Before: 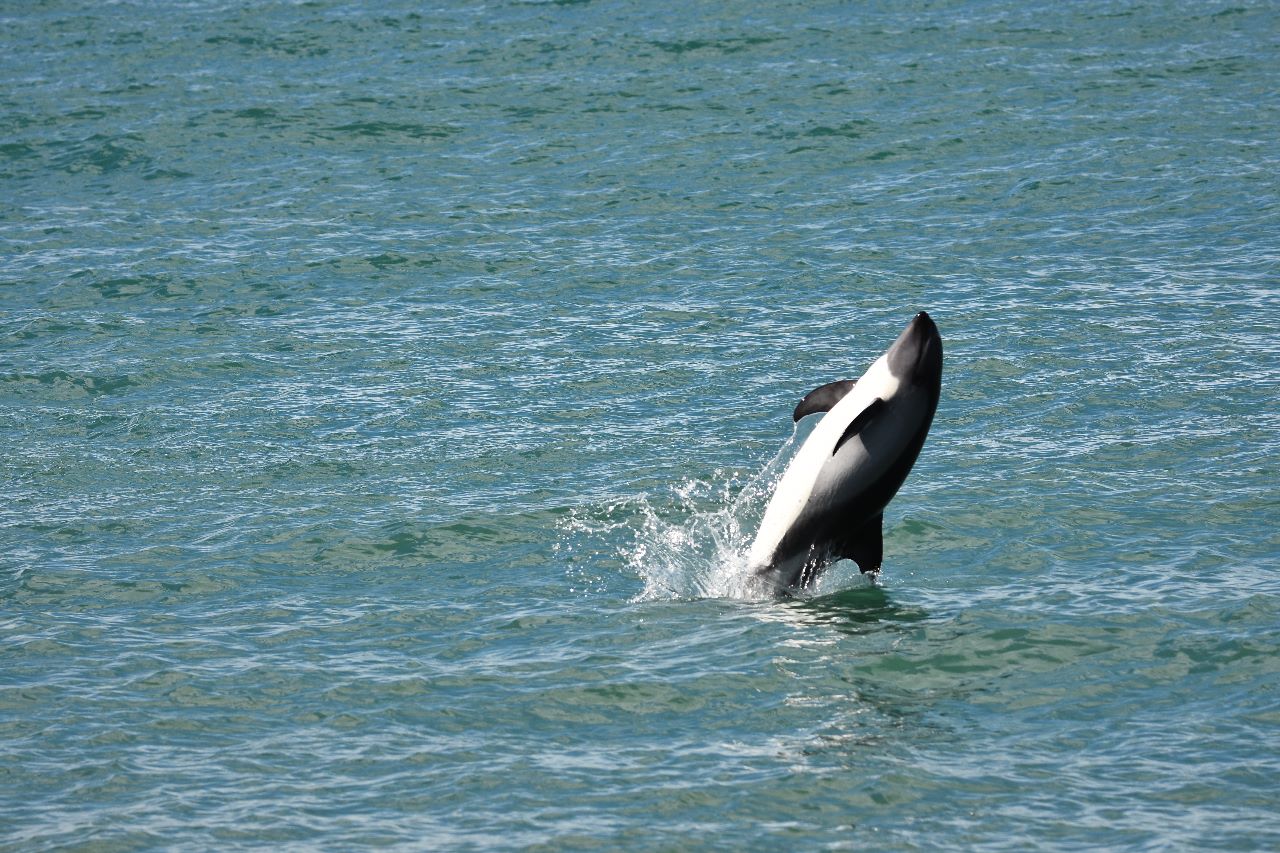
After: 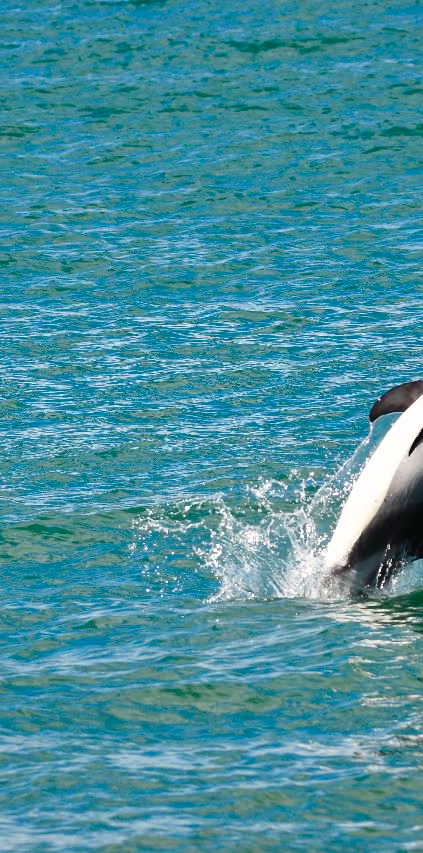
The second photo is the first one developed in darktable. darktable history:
color balance rgb: highlights gain › chroma 0.16%, highlights gain › hue 332.32°, perceptual saturation grading › global saturation 35.16%, perceptual saturation grading › highlights -29.793%, perceptual saturation grading › shadows 35.212%, global vibrance 43.322%
crop: left 33.203%, right 33.678%
